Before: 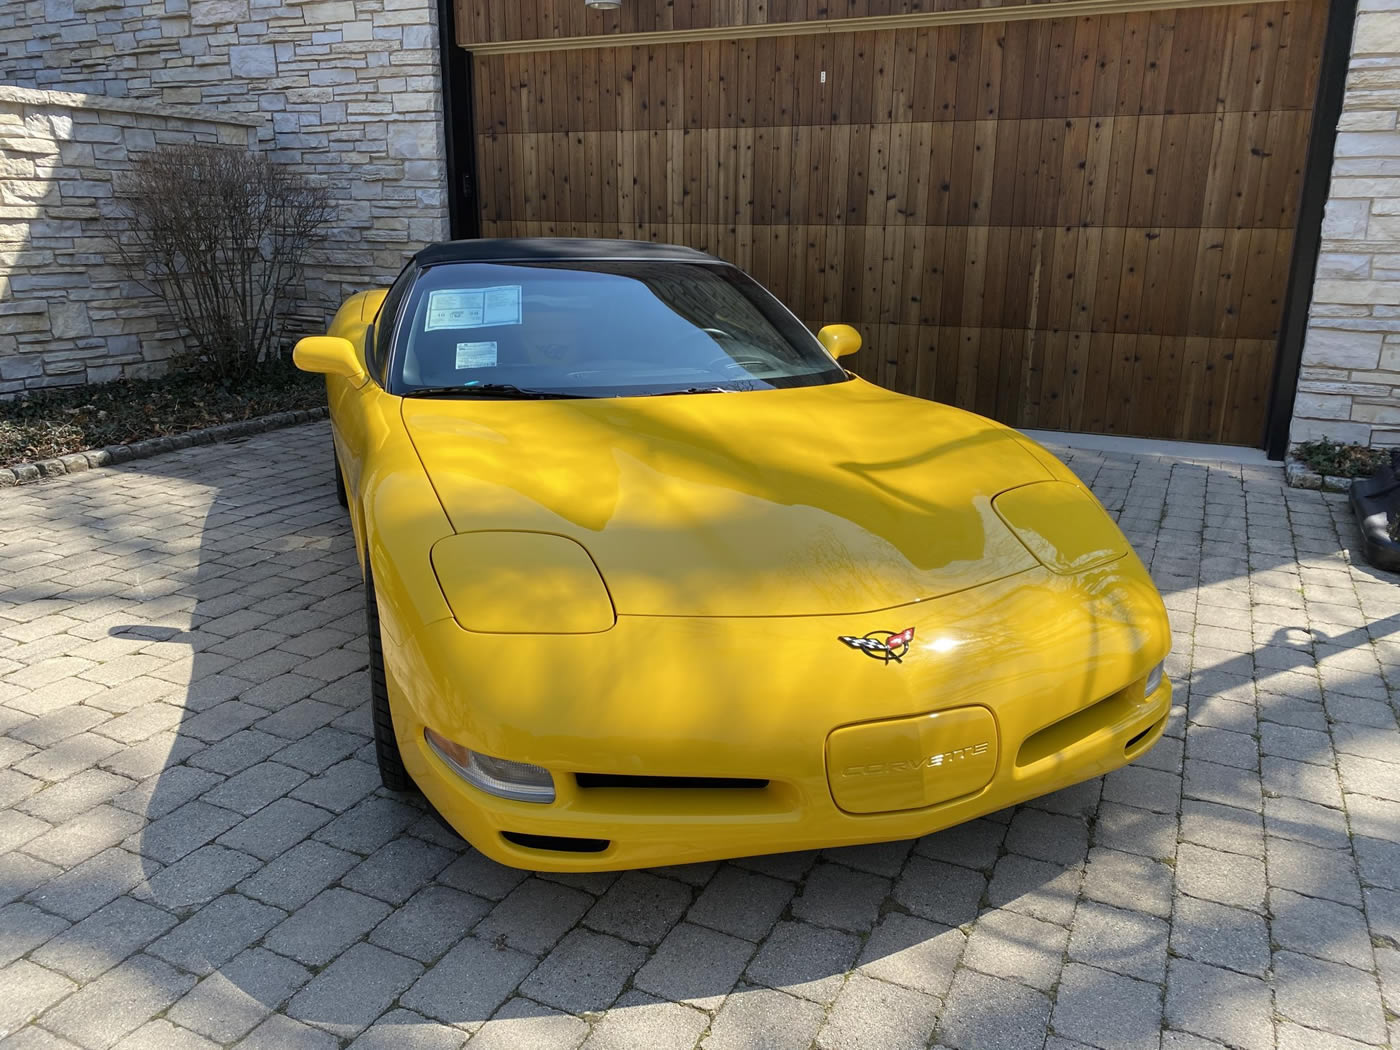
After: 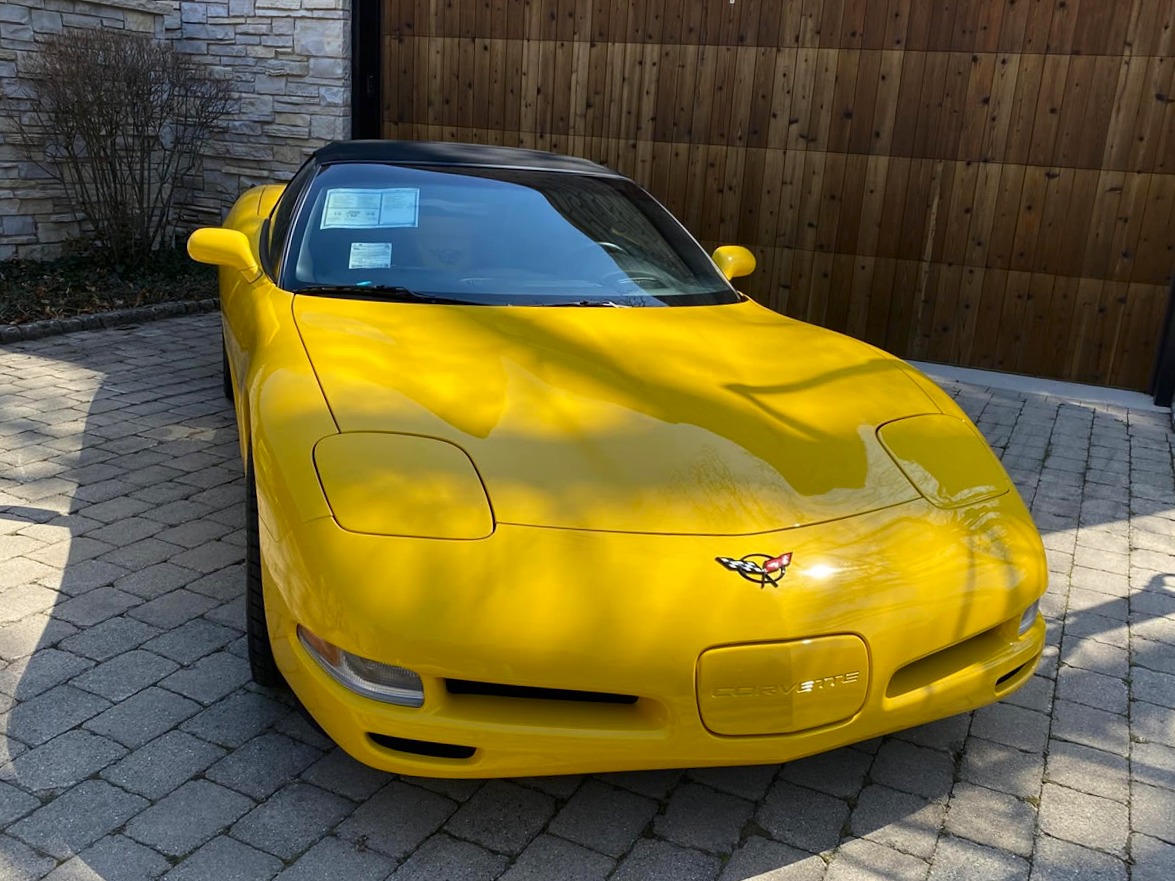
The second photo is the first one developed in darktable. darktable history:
crop and rotate: angle -3.27°, left 5.211%, top 5.211%, right 4.607%, bottom 4.607%
contrast brightness saturation: contrast 0.13, brightness -0.05, saturation 0.16
